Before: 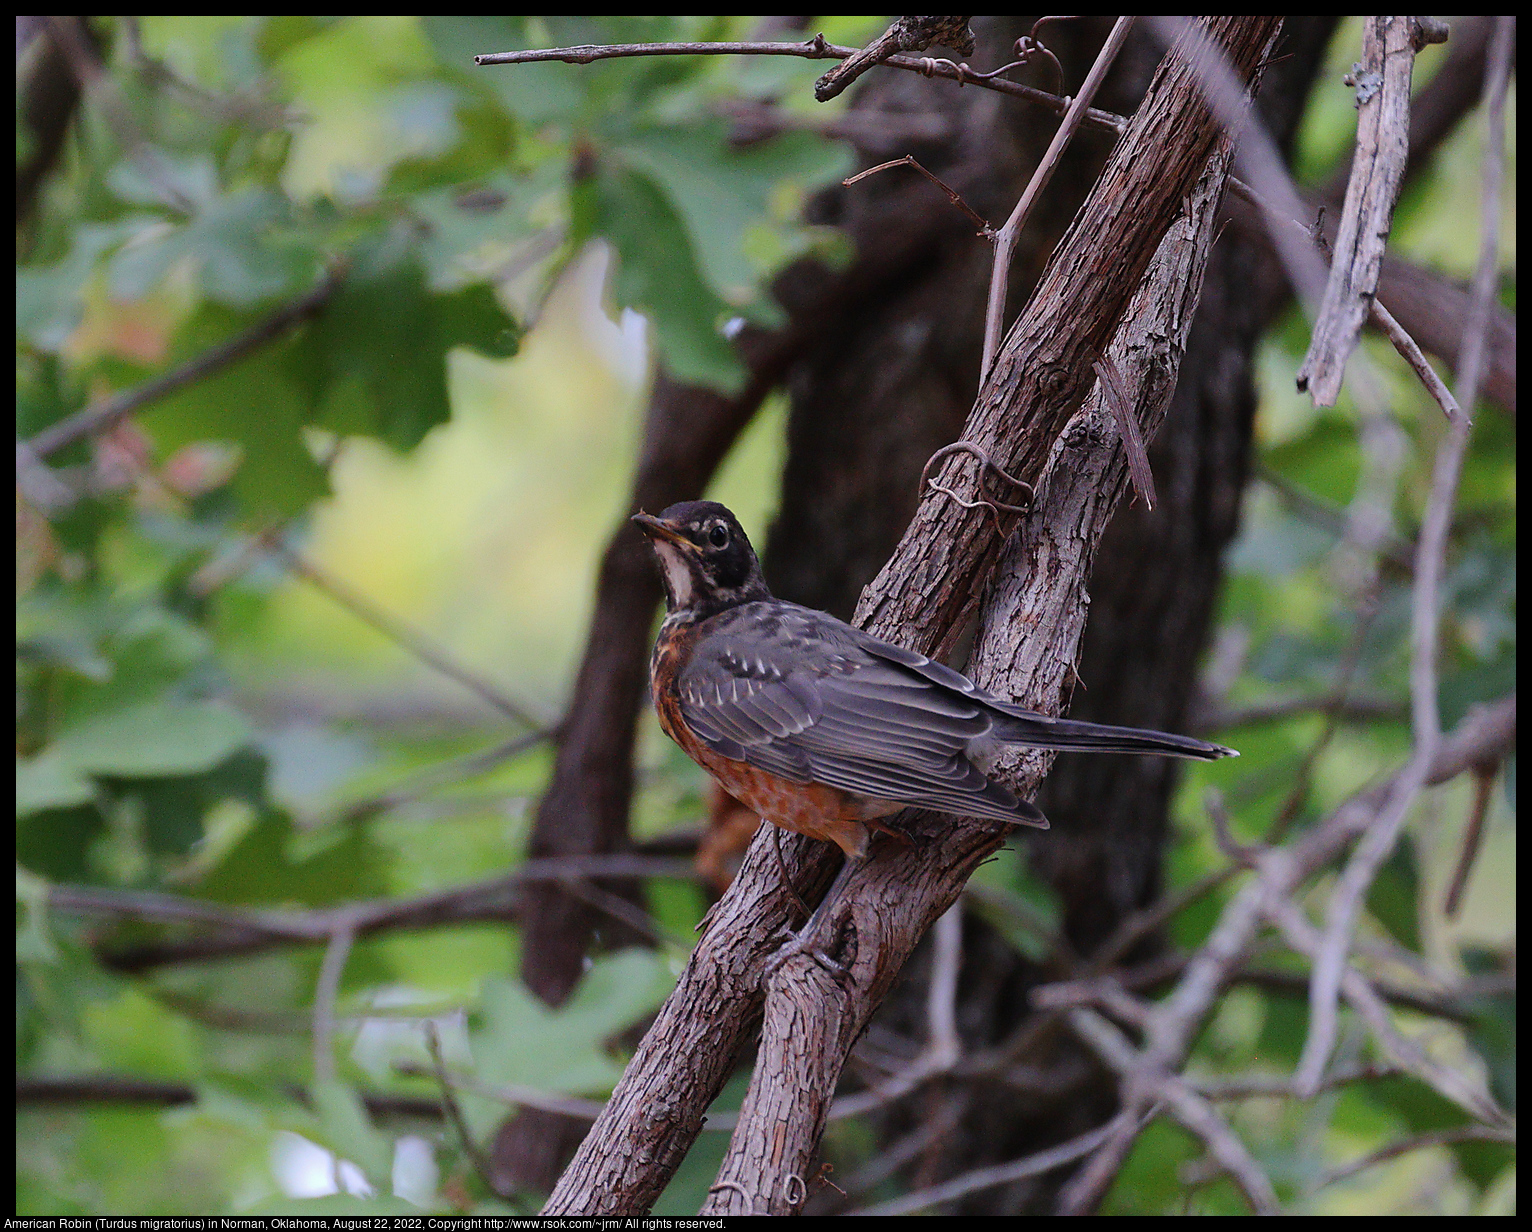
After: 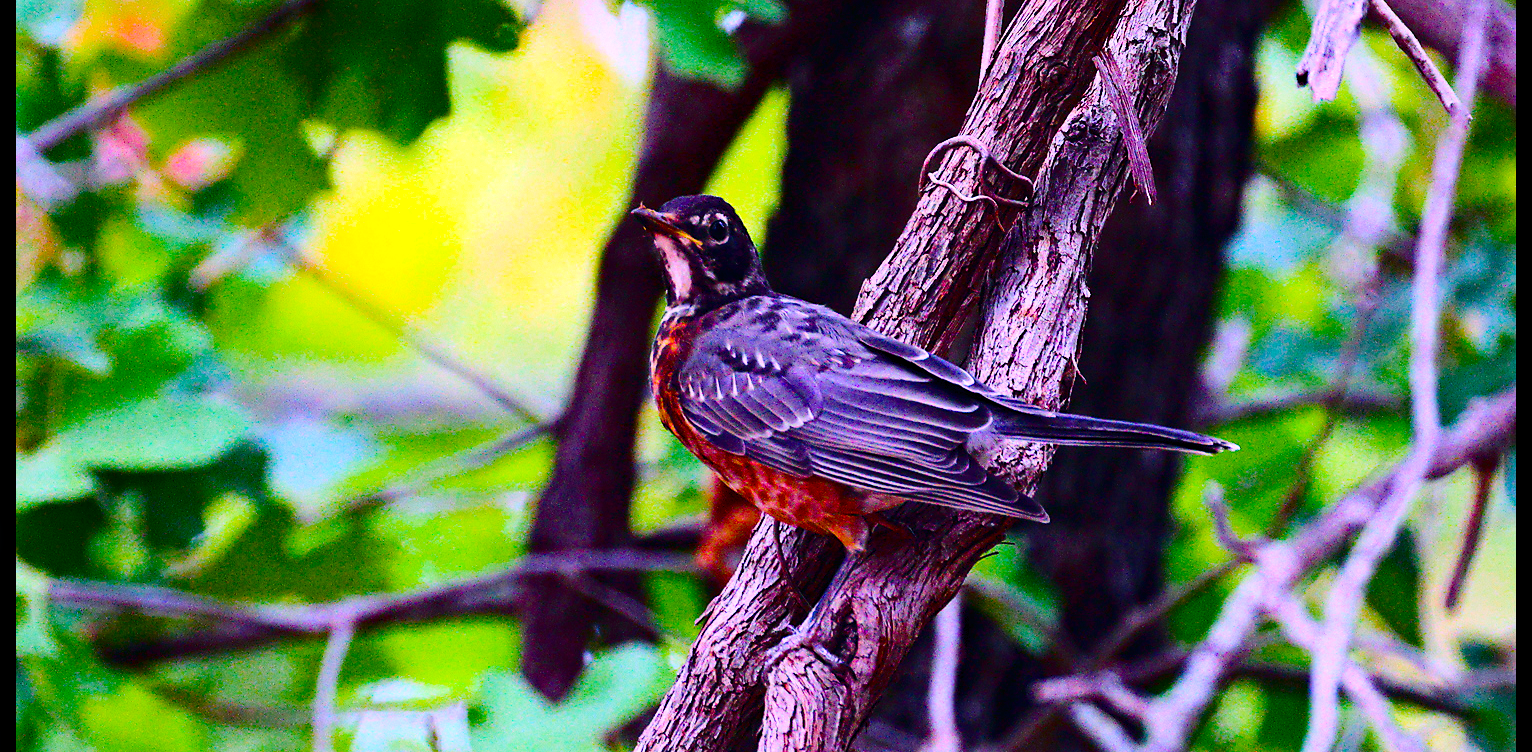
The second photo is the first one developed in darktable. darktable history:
color balance rgb: shadows lift › chroma 6.319%, shadows lift › hue 303.53°, power › luminance -7.975%, power › chroma 1.09%, power › hue 215.5°, highlights gain › chroma 1.478%, highlights gain › hue 312.21°, perceptual saturation grading › global saturation 64.588%, perceptual saturation grading › highlights 59.988%, perceptual saturation grading › mid-tones 49.503%, perceptual saturation grading › shadows 49.928%, perceptual brilliance grading › mid-tones 10.535%, perceptual brilliance grading › shadows 15.105%
haze removal: compatibility mode true, adaptive false
color correction: highlights a* -0.225, highlights b* -0.123
contrast brightness saturation: contrast 0.147, brightness -0.012, saturation 0.097
exposure: black level correction 0, exposure 0.7 EV, compensate highlight preservation false
tone curve: curves: ch0 [(0, 0) (0.003, 0.008) (0.011, 0.008) (0.025, 0.011) (0.044, 0.017) (0.069, 0.029) (0.1, 0.045) (0.136, 0.067) (0.177, 0.103) (0.224, 0.151) (0.277, 0.21) (0.335, 0.285) (0.399, 0.37) (0.468, 0.462) (0.543, 0.568) (0.623, 0.679) (0.709, 0.79) (0.801, 0.876) (0.898, 0.936) (1, 1)], color space Lab, independent channels, preserve colors none
shadows and highlights: shadows 36.16, highlights -27.17, shadows color adjustment 98.01%, highlights color adjustment 58.43%, soften with gaussian
crop and rotate: top 24.914%, bottom 13.98%
